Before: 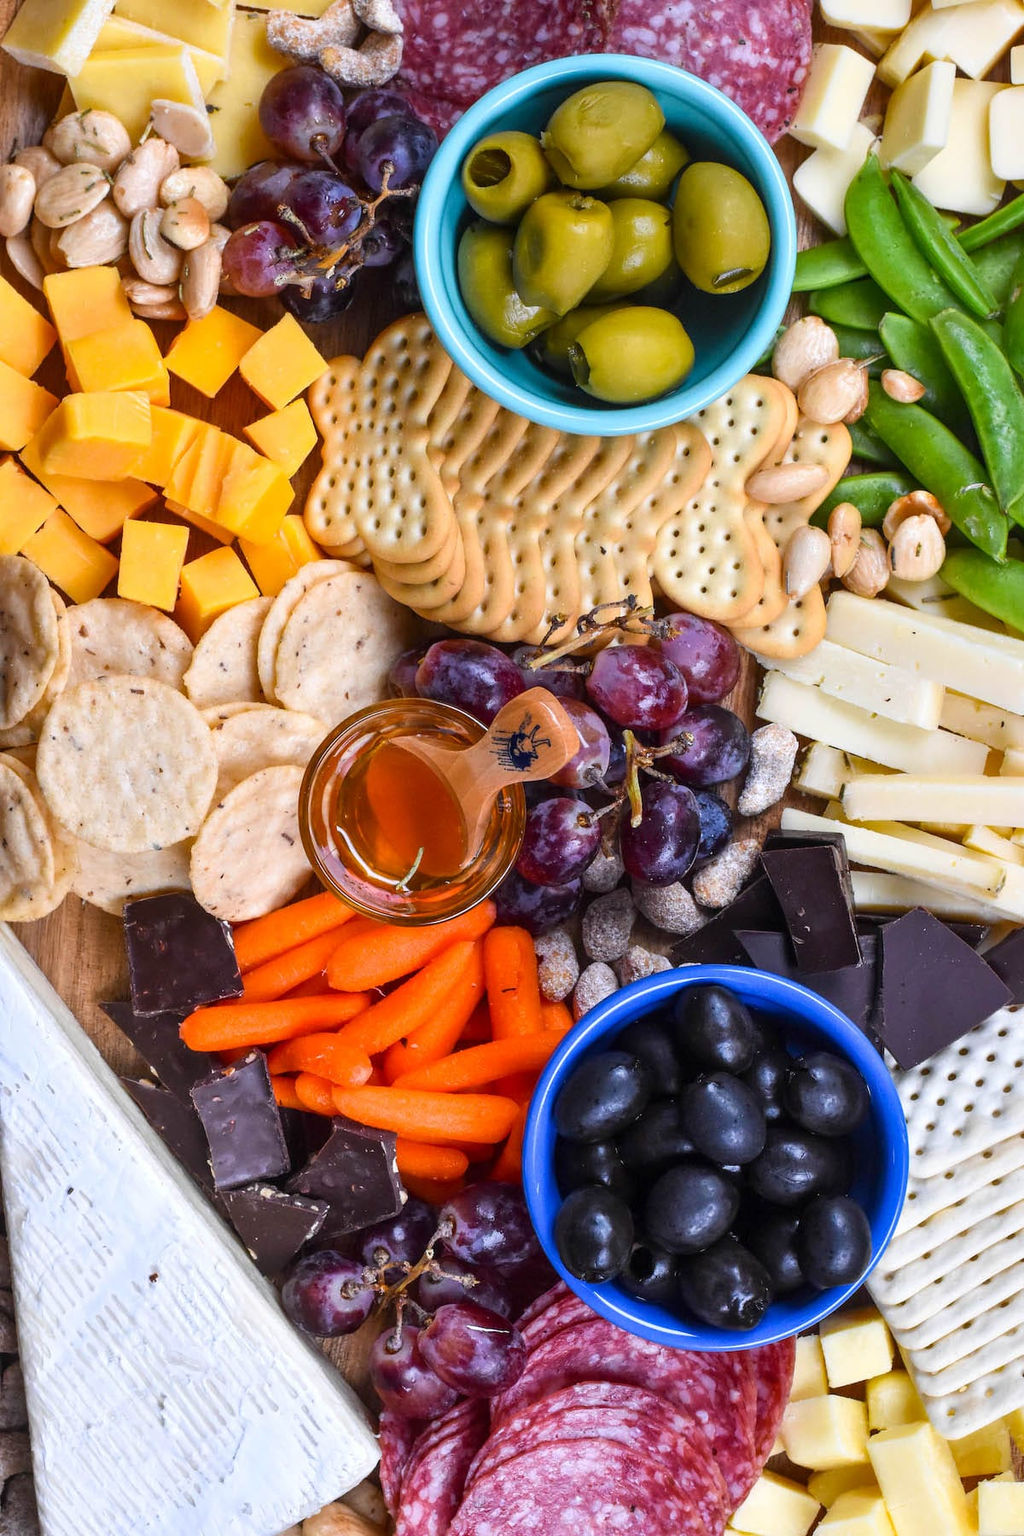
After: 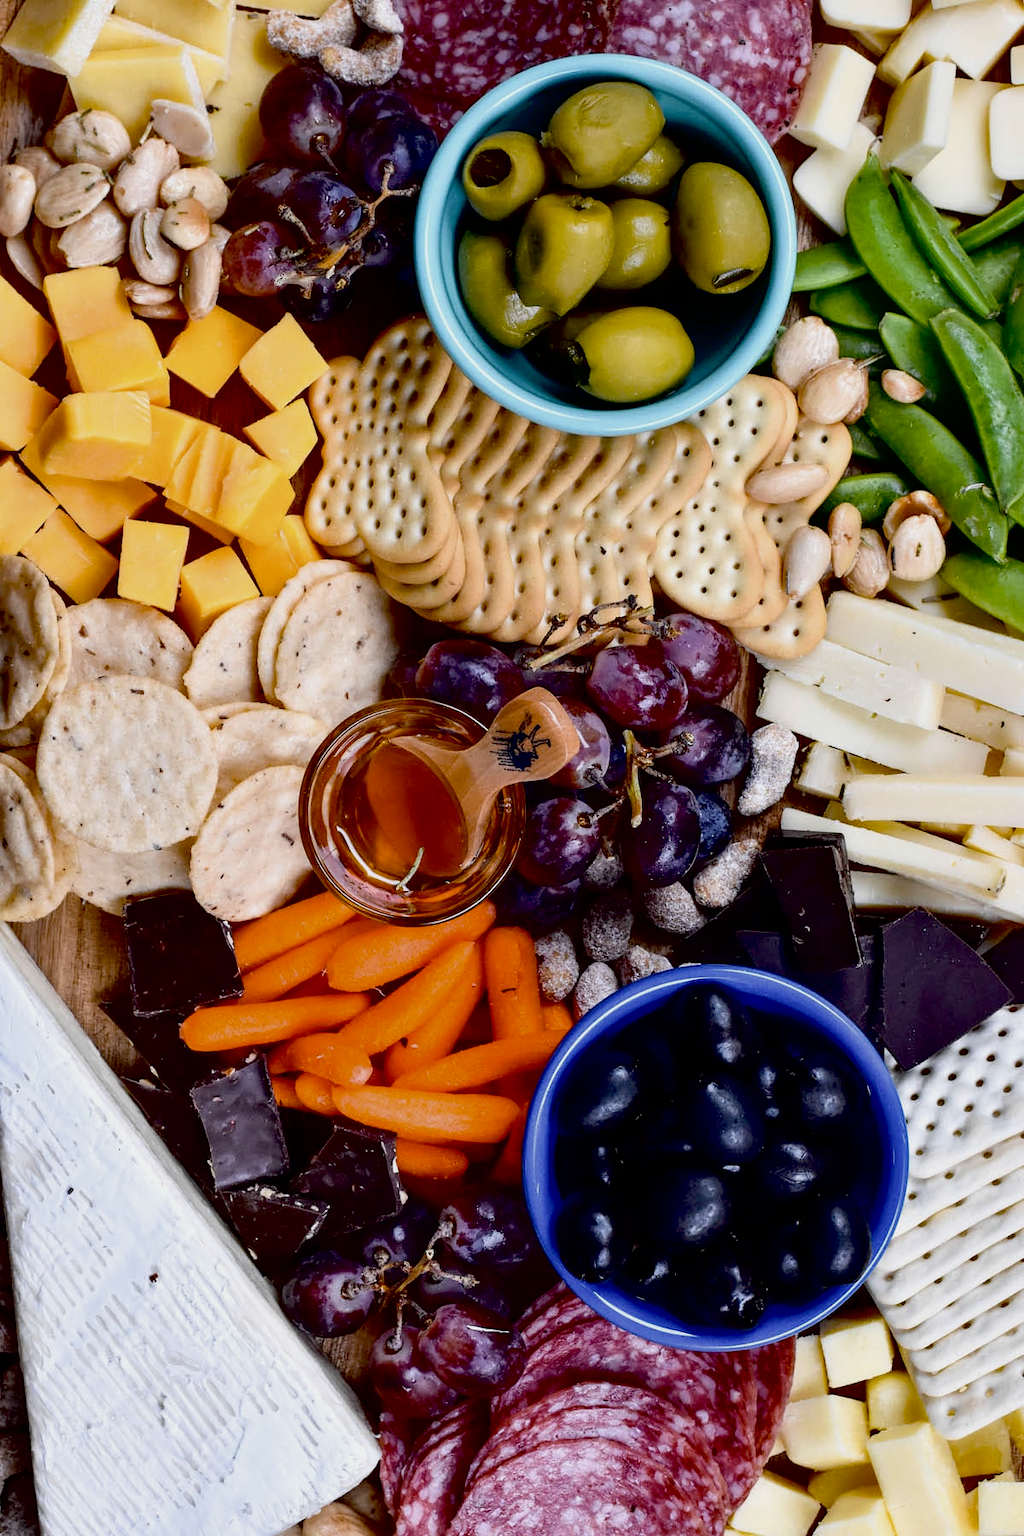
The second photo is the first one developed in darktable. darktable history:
exposure: black level correction 0.045, exposure -0.232 EV, compensate highlight preservation false
contrast brightness saturation: contrast 0.099, saturation -0.282
